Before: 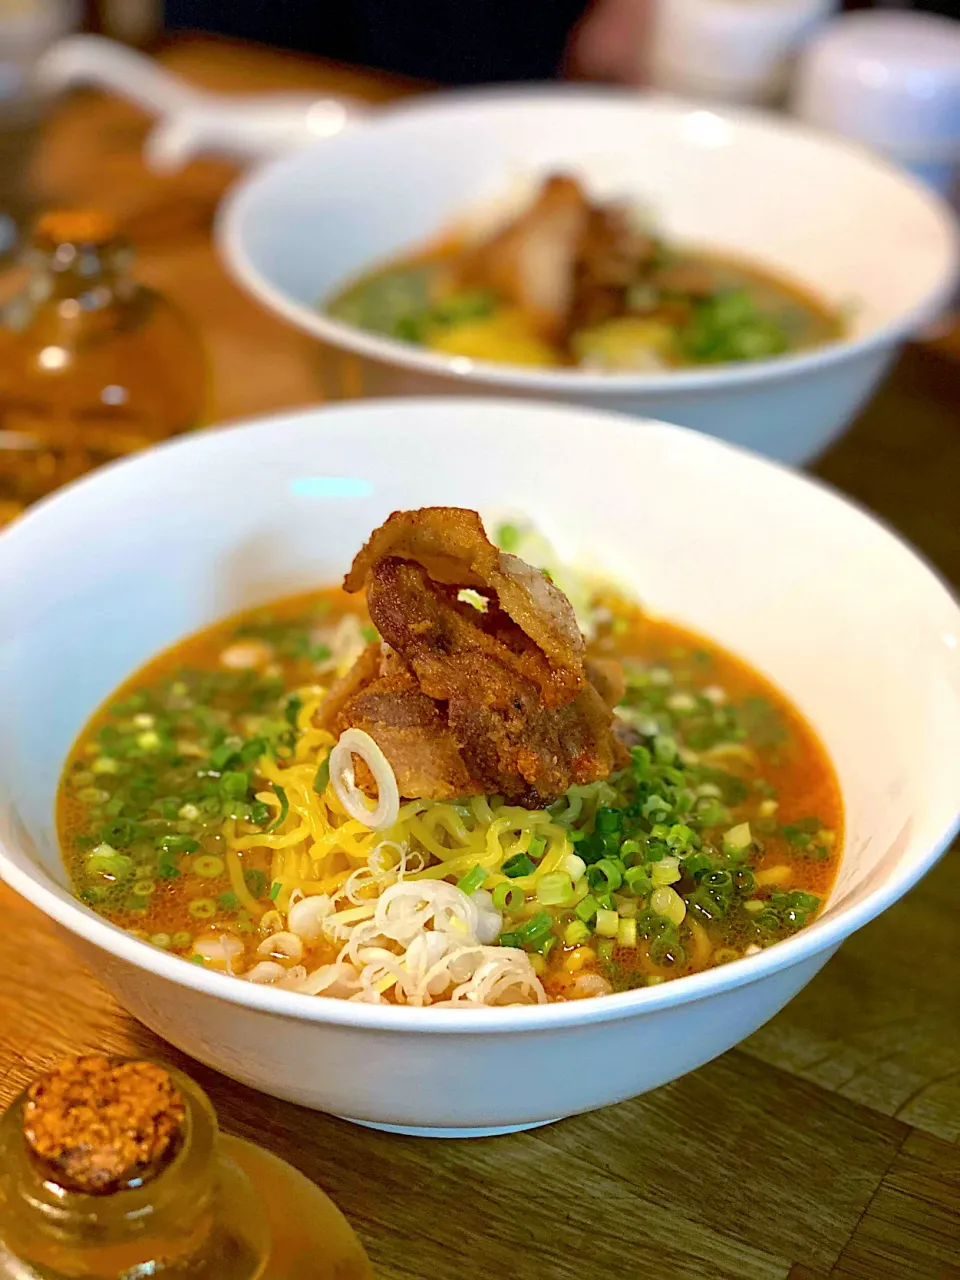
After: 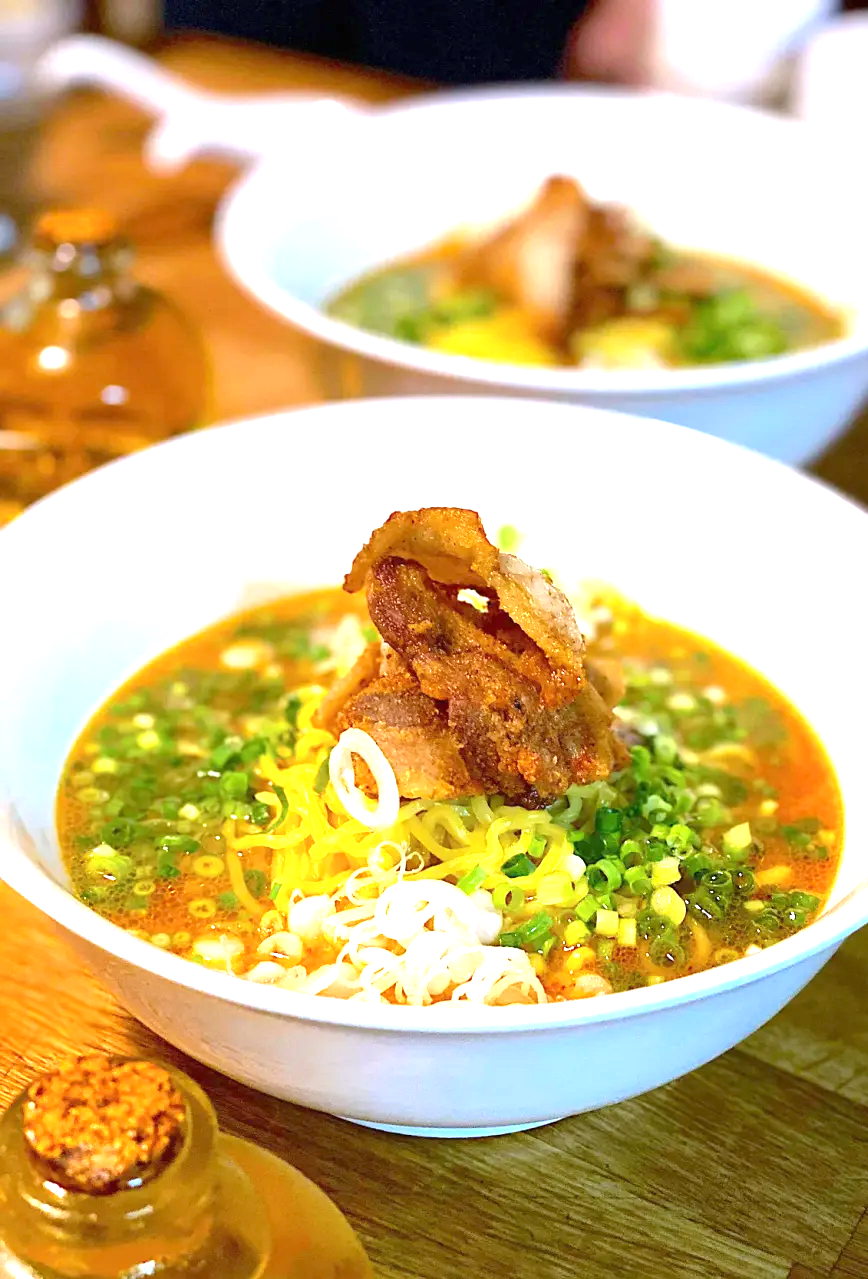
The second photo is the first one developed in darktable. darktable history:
white balance: red 0.967, blue 1.119, emerald 0.756
crop: right 9.509%, bottom 0.031%
exposure: black level correction 0, exposure 1.2 EV, compensate highlight preservation false
